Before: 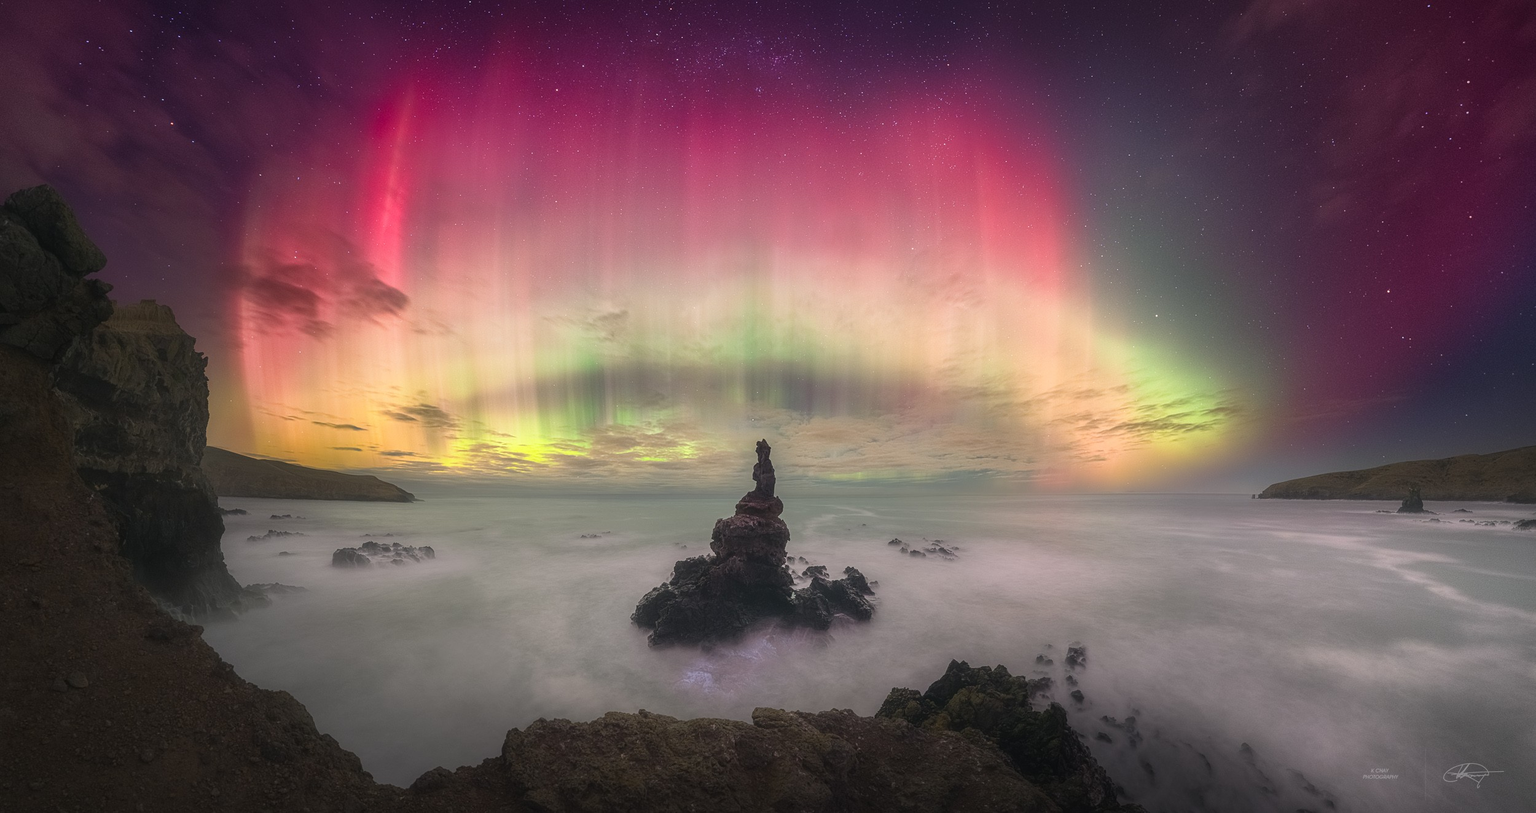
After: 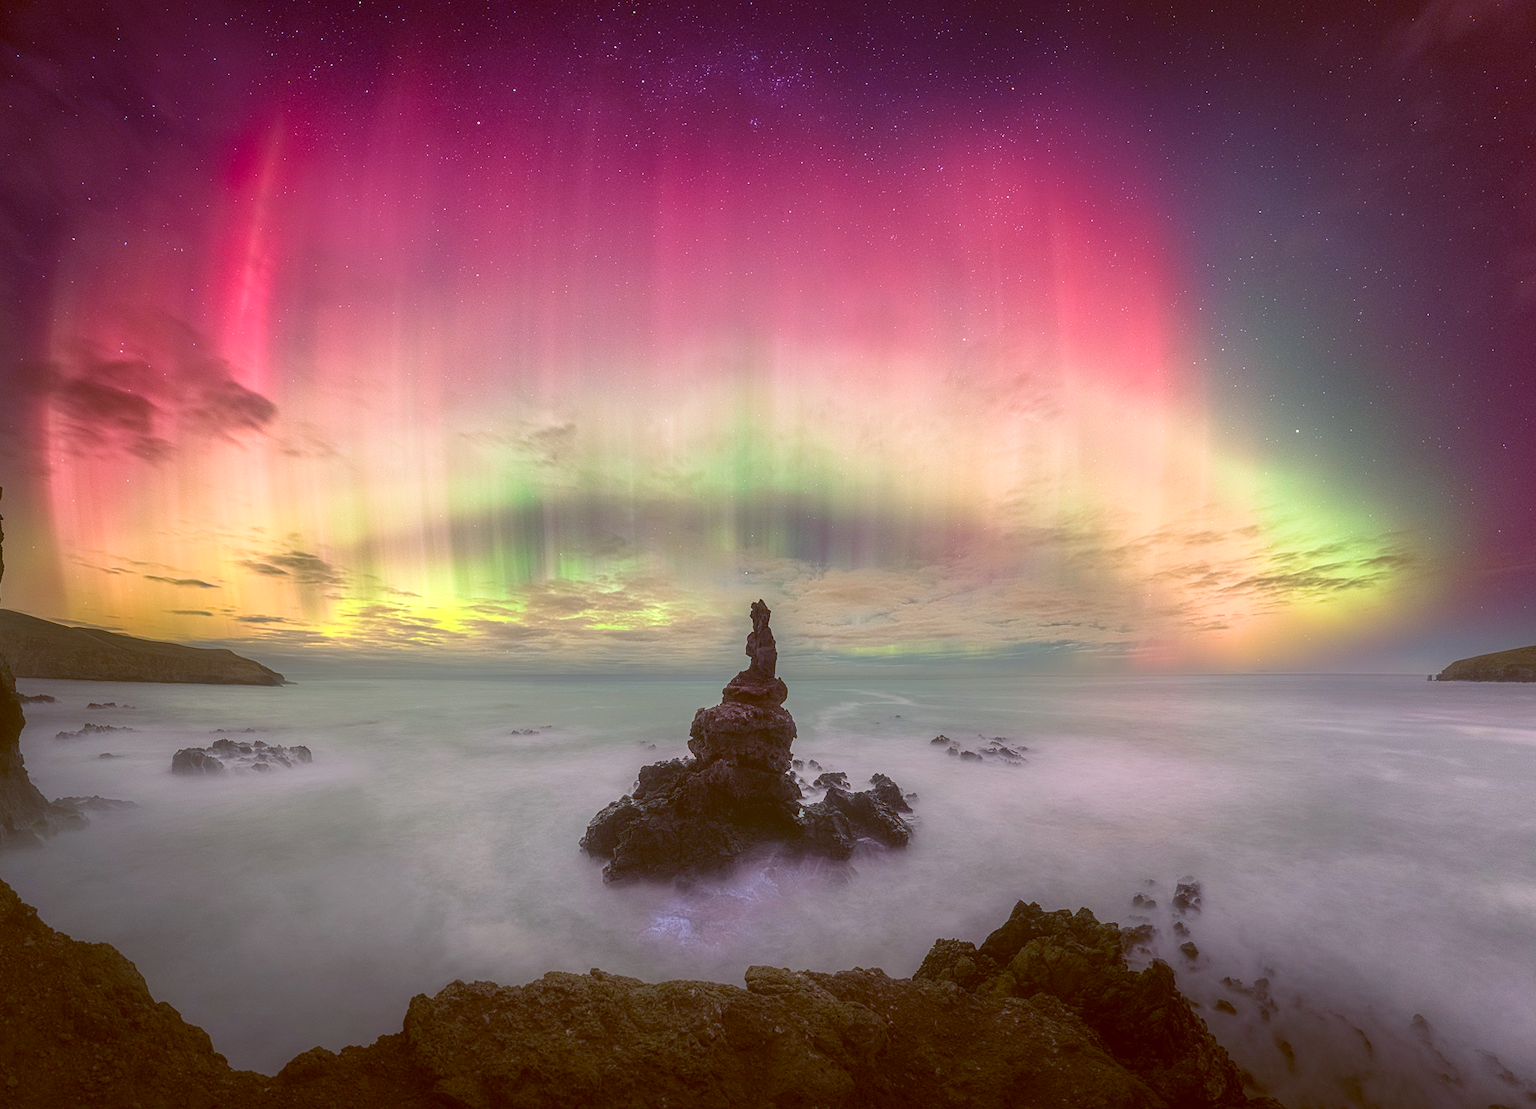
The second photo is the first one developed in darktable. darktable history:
crop: left 13.443%, right 13.31%
color balance: lift [1, 1.015, 1.004, 0.985], gamma [1, 0.958, 0.971, 1.042], gain [1, 0.956, 0.977, 1.044]
velvia: strength 21.76%
exposure: exposure 0.2 EV, compensate highlight preservation false
